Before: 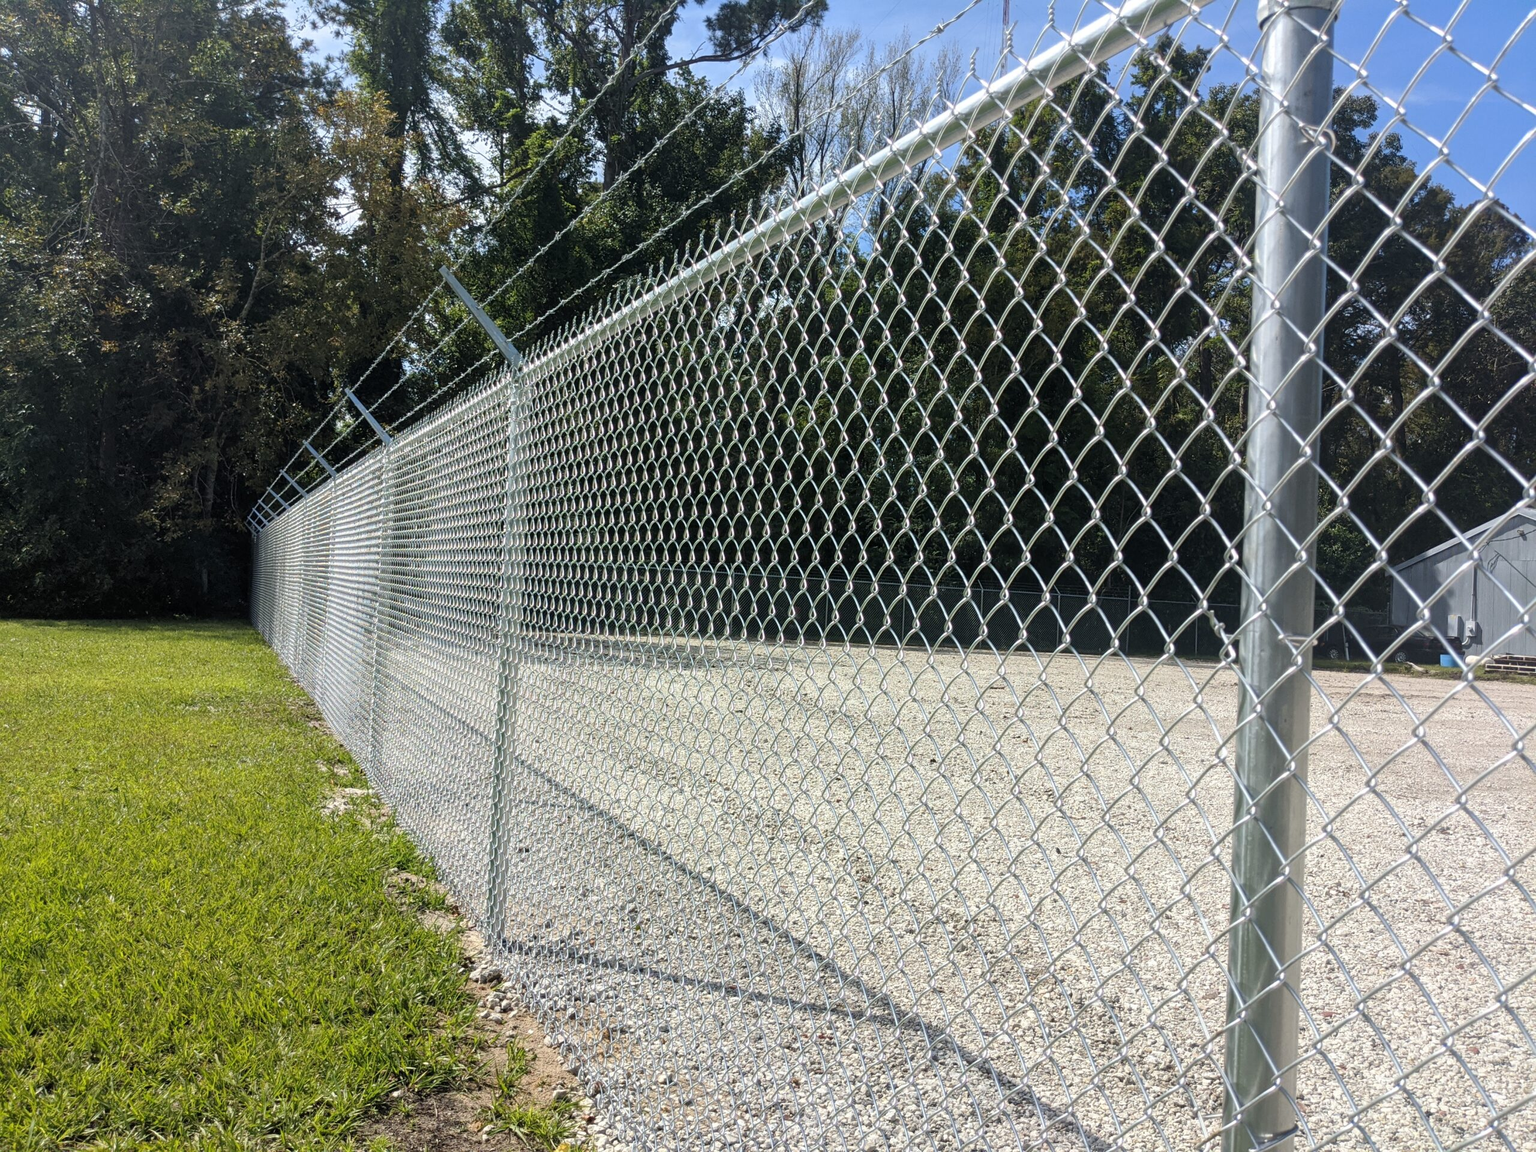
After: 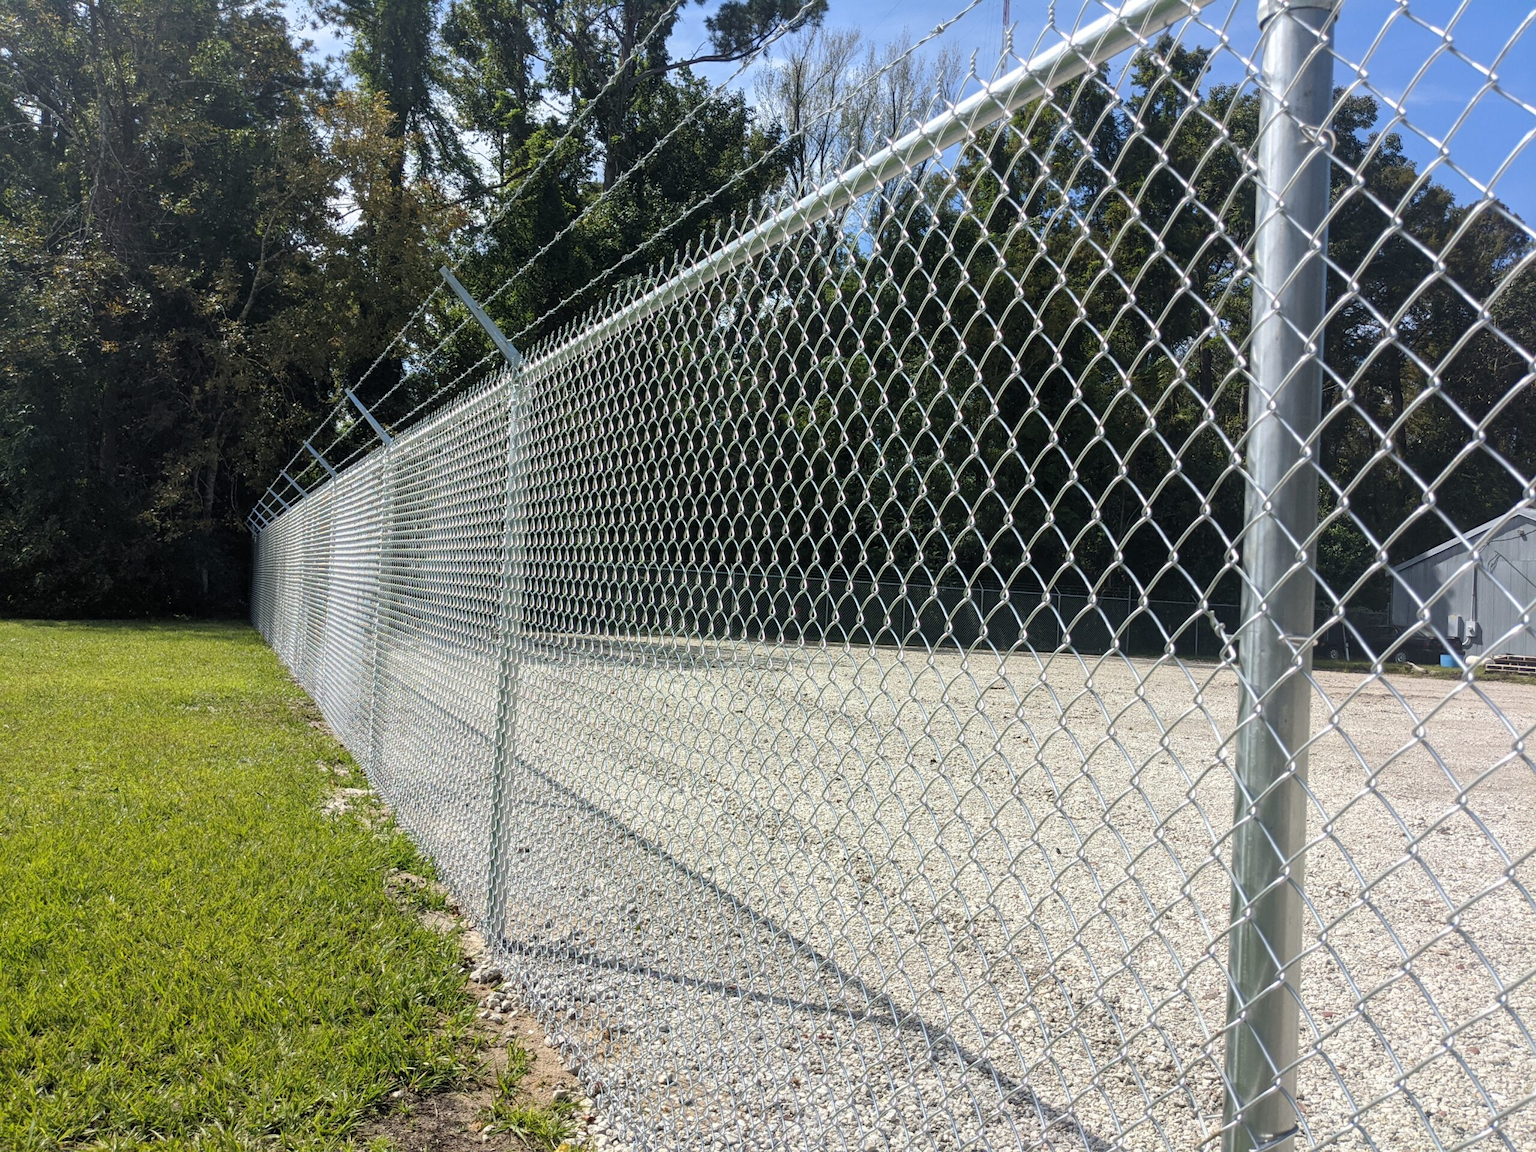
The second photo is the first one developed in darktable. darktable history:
color zones: mix 26%
